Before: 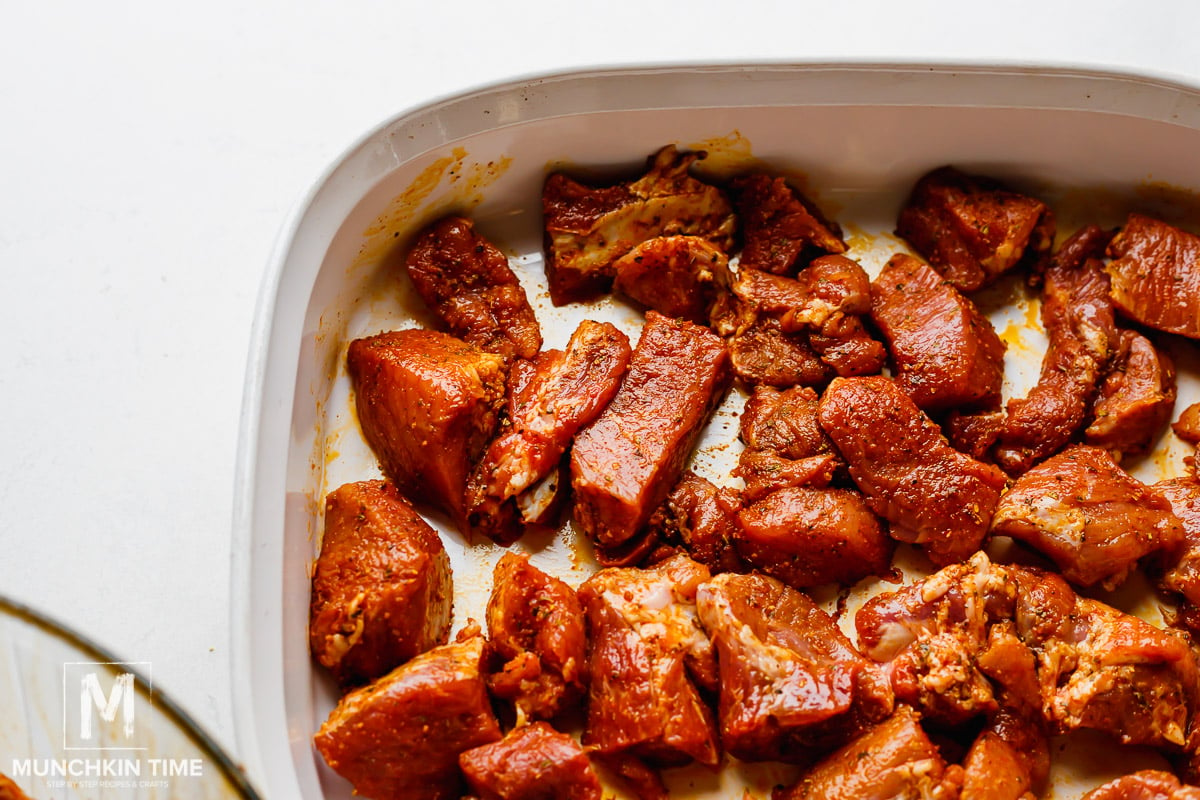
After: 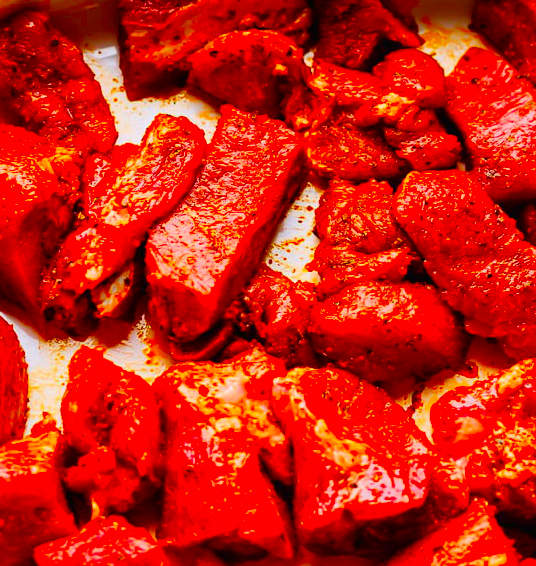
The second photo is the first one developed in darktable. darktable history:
color correction: highlights a* 1.6, highlights b* -1.8, saturation 2.42
crop: left 35.473%, top 25.793%, right 19.827%, bottom 3.393%
